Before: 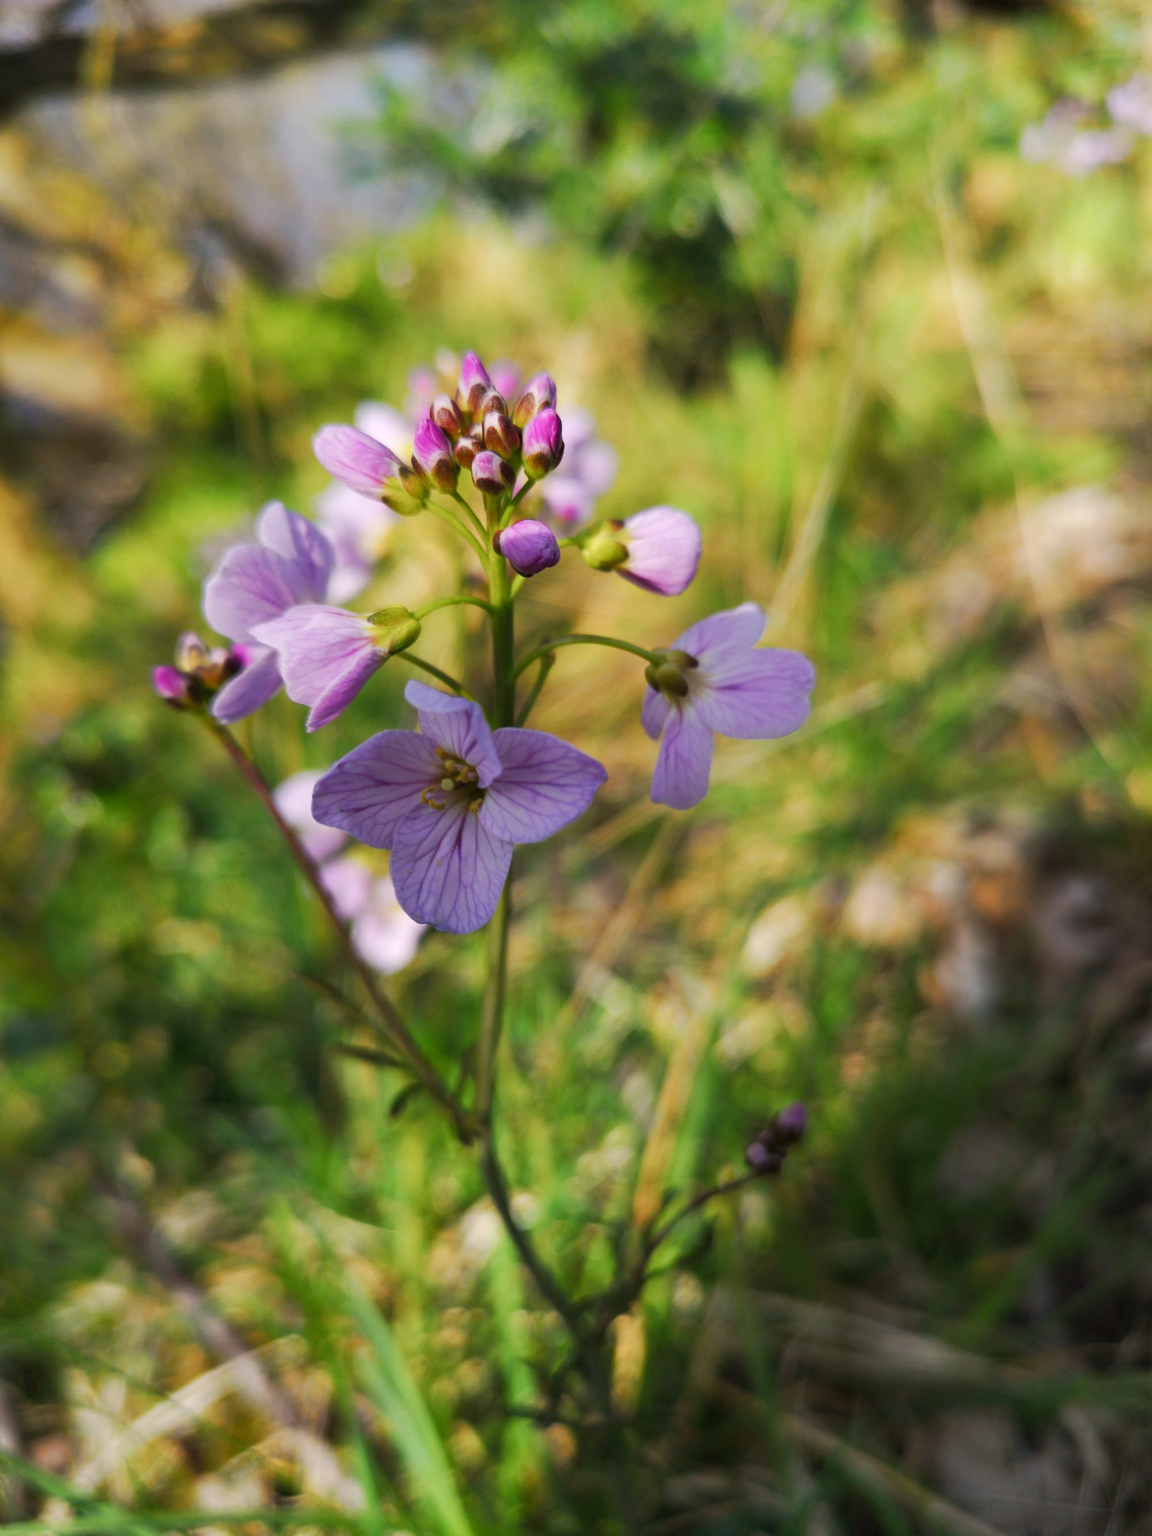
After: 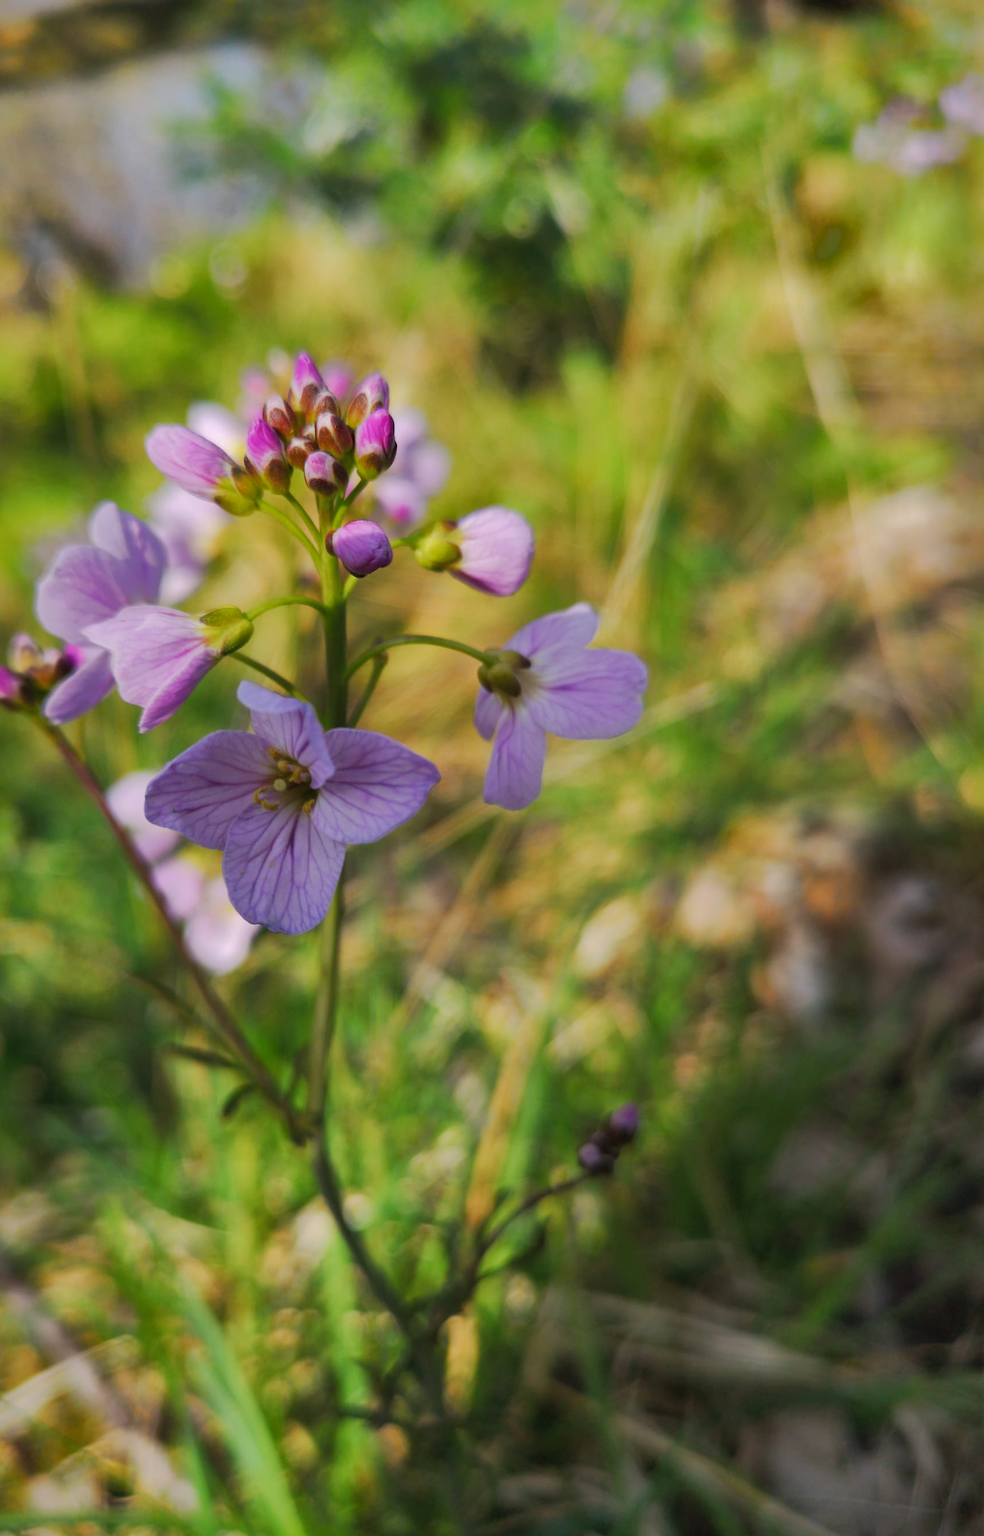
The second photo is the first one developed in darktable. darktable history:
crop and rotate: left 14.584%
shadows and highlights: shadows 38.43, highlights -74.54
